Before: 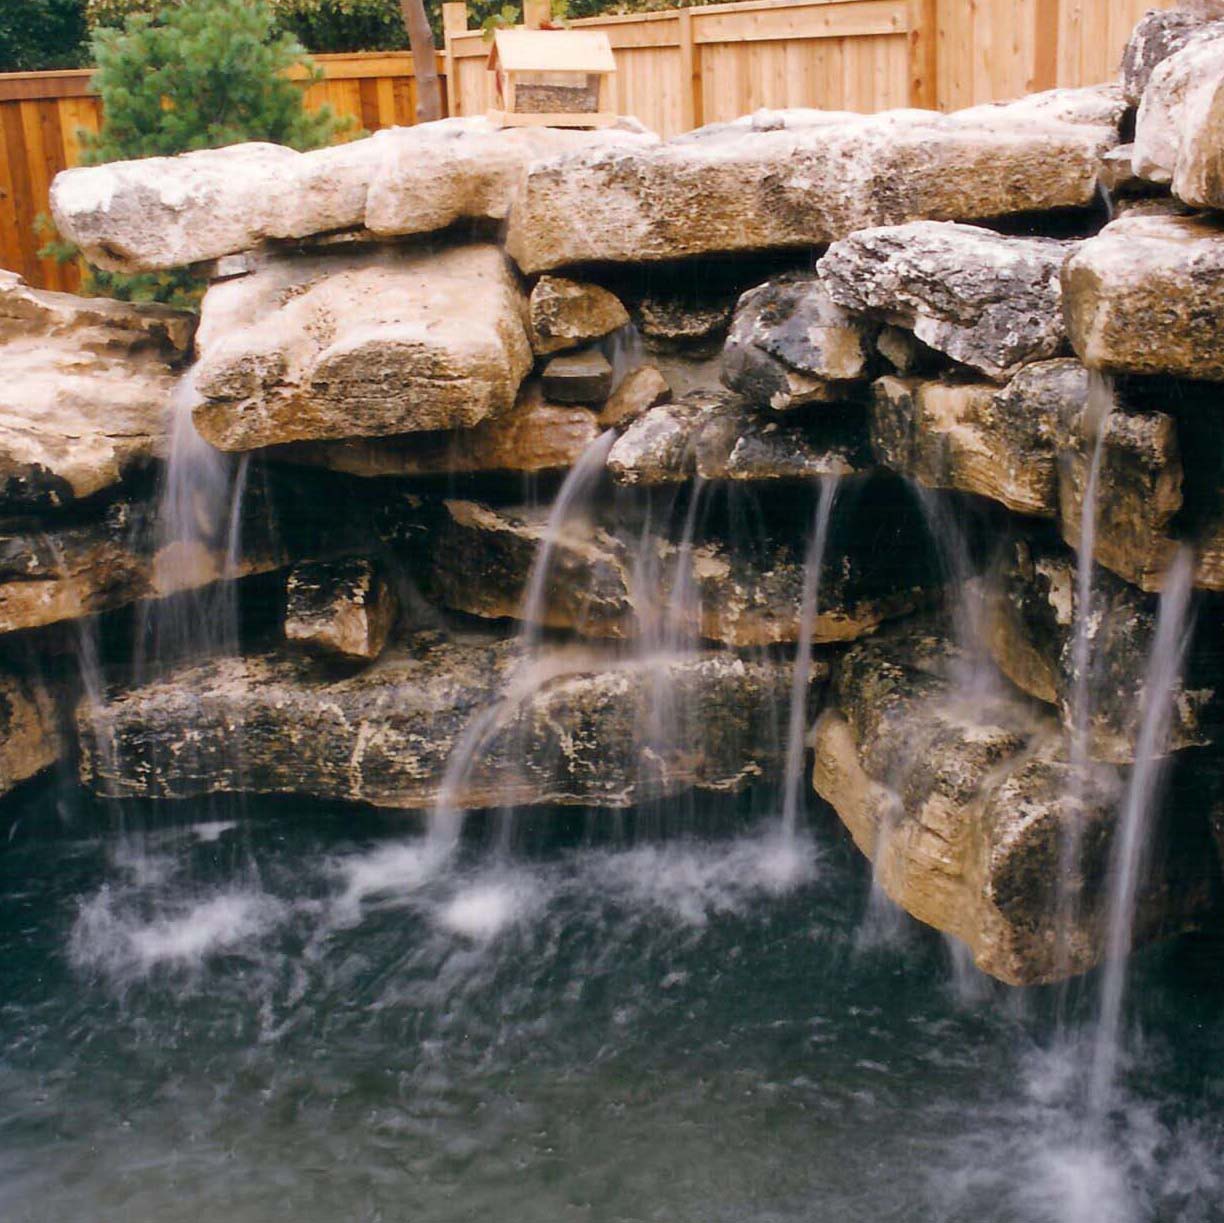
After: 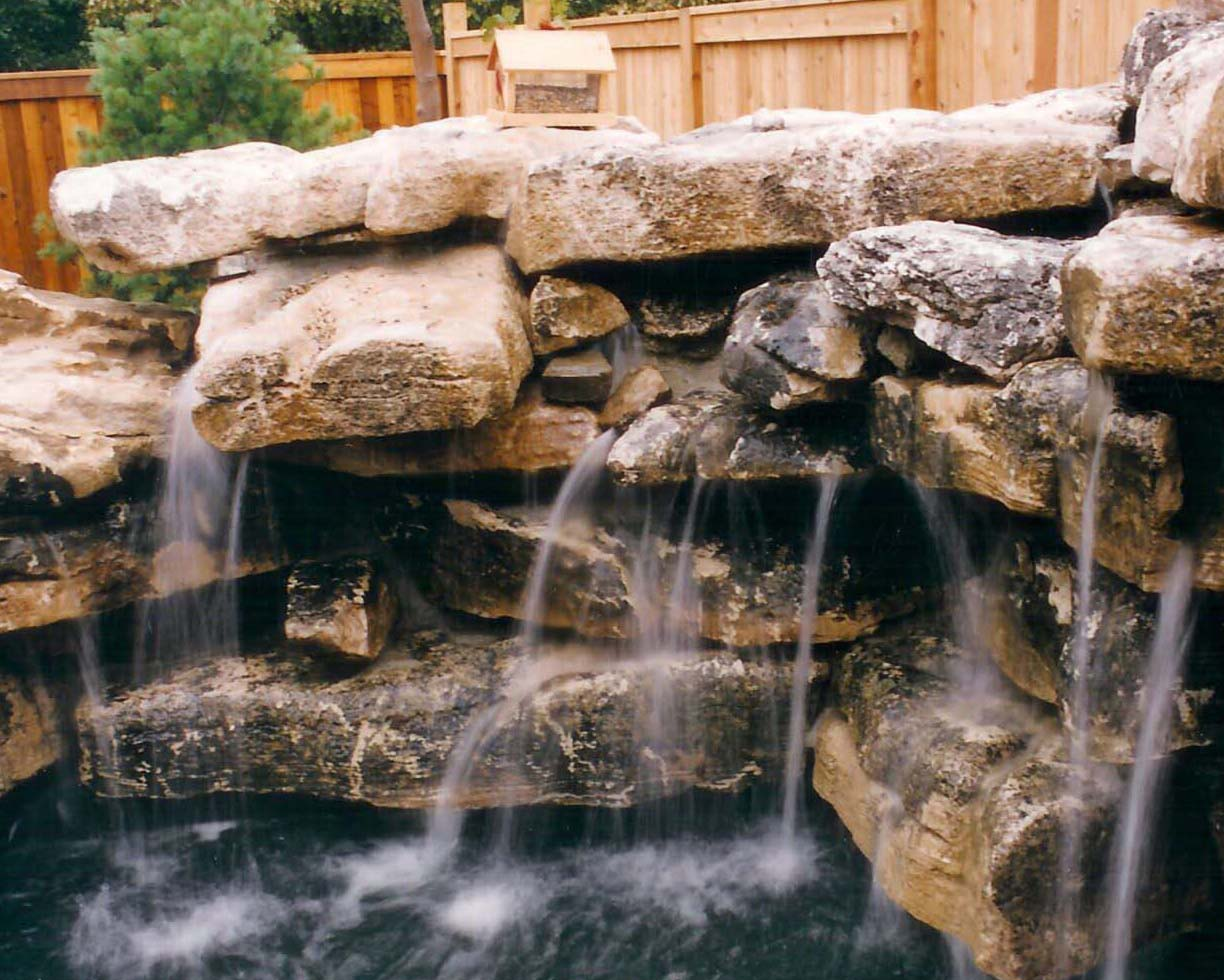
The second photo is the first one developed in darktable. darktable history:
crop: bottom 19.597%
